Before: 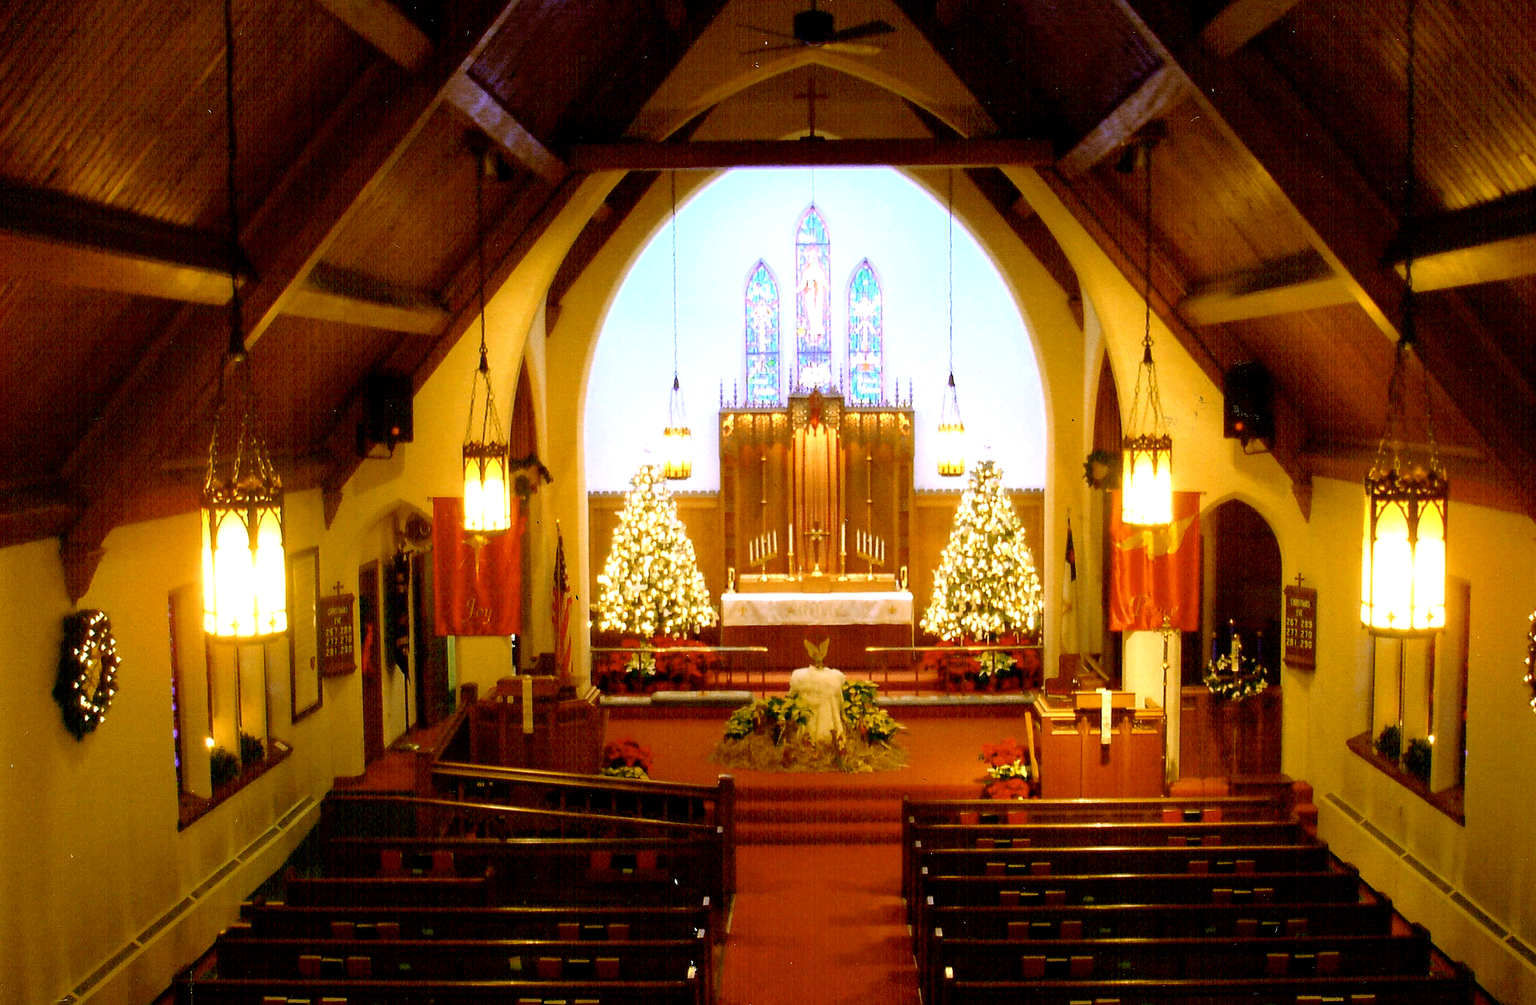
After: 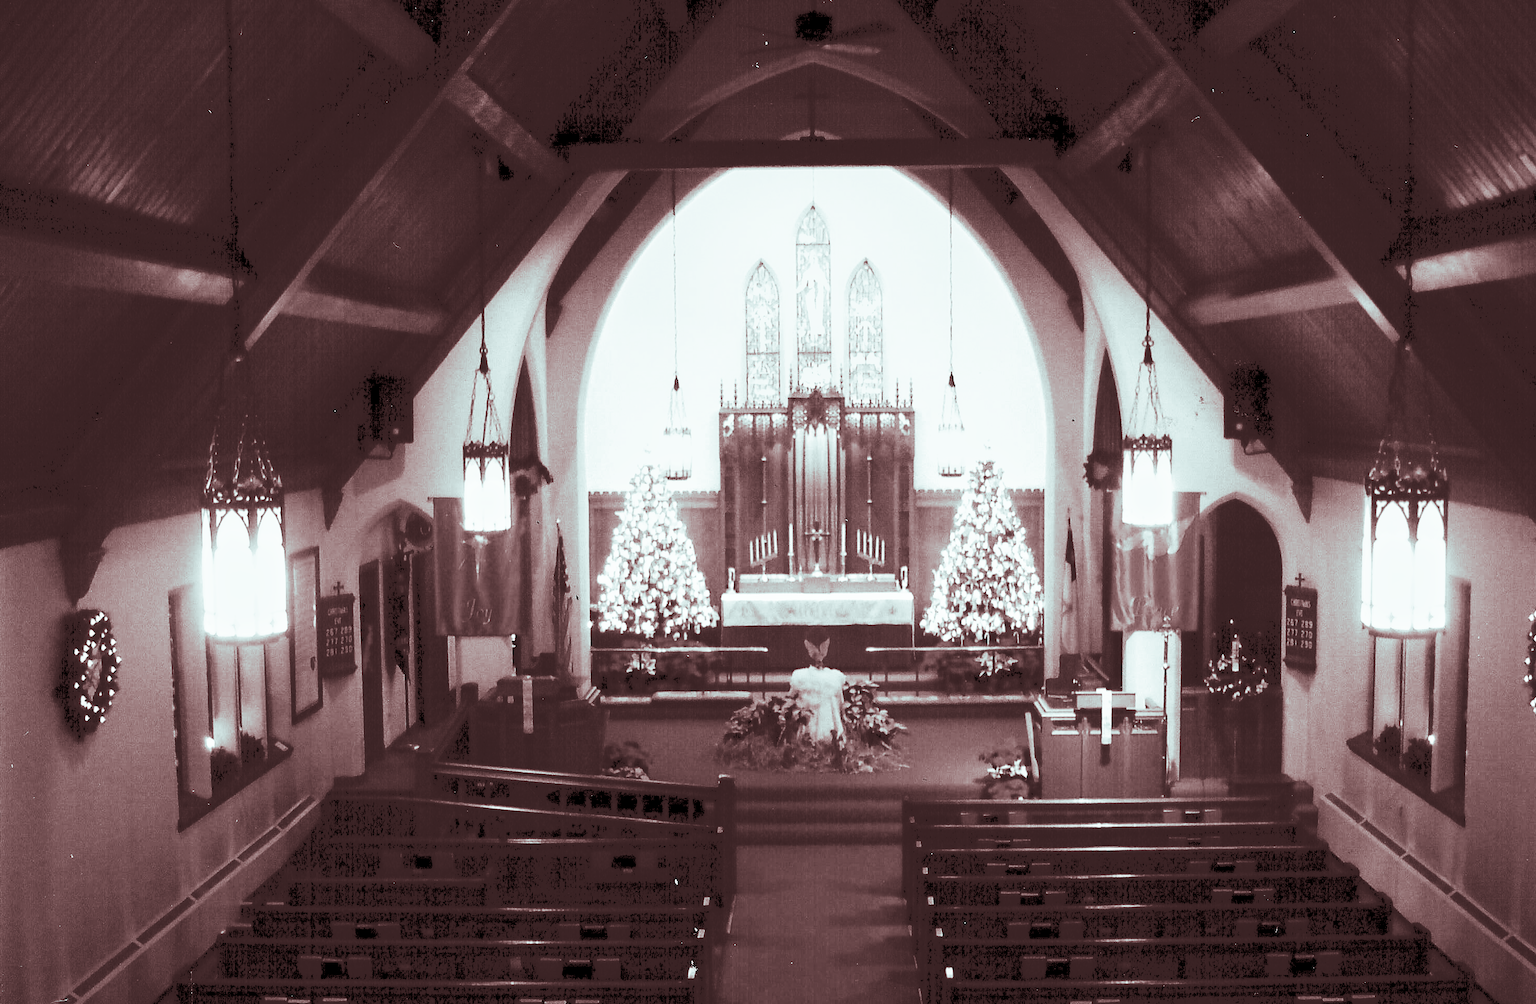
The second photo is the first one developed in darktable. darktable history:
tone curve: curves: ch0 [(0, 0) (0.003, 0.183) (0.011, 0.183) (0.025, 0.184) (0.044, 0.188) (0.069, 0.197) (0.1, 0.204) (0.136, 0.212) (0.177, 0.226) (0.224, 0.24) (0.277, 0.273) (0.335, 0.322) (0.399, 0.388) (0.468, 0.468) (0.543, 0.579) (0.623, 0.686) (0.709, 0.792) (0.801, 0.877) (0.898, 0.939) (1, 1)], preserve colors none
white balance: red 0.978, blue 0.999
contrast brightness saturation: contrast 0.11, saturation -0.17
monochrome: a 32, b 64, size 2.3
split-toning: shadows › saturation 0.3, highlights › hue 180°, highlights › saturation 0.3, compress 0%
tone equalizer: on, module defaults
